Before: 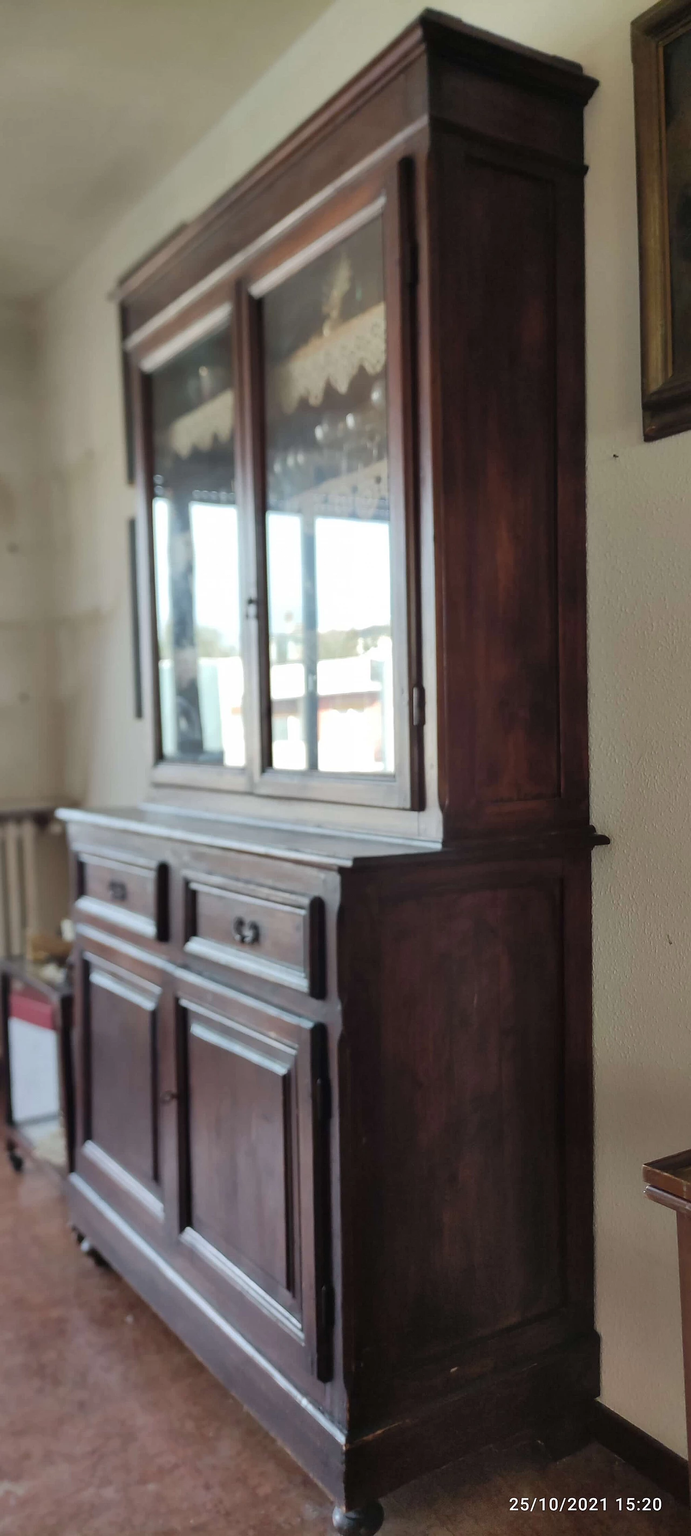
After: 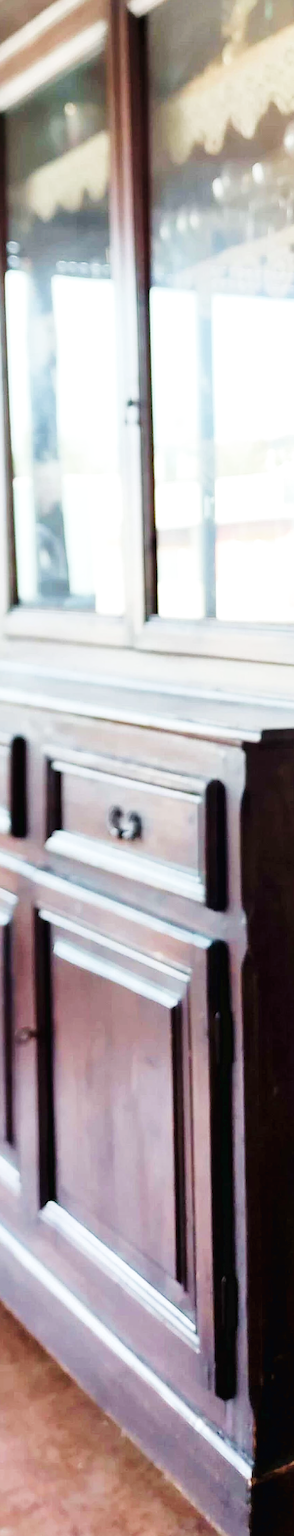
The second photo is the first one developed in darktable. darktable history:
crop and rotate: left 21.519%, top 18.621%, right 45.034%, bottom 2.986%
base curve: curves: ch0 [(0, 0.003) (0.001, 0.002) (0.006, 0.004) (0.02, 0.022) (0.048, 0.086) (0.094, 0.234) (0.162, 0.431) (0.258, 0.629) (0.385, 0.8) (0.548, 0.918) (0.751, 0.988) (1, 1)], preserve colors none
velvia: strength 14.58%
exposure: black level correction 0.004, exposure 0.015 EV, compensate highlight preservation false
